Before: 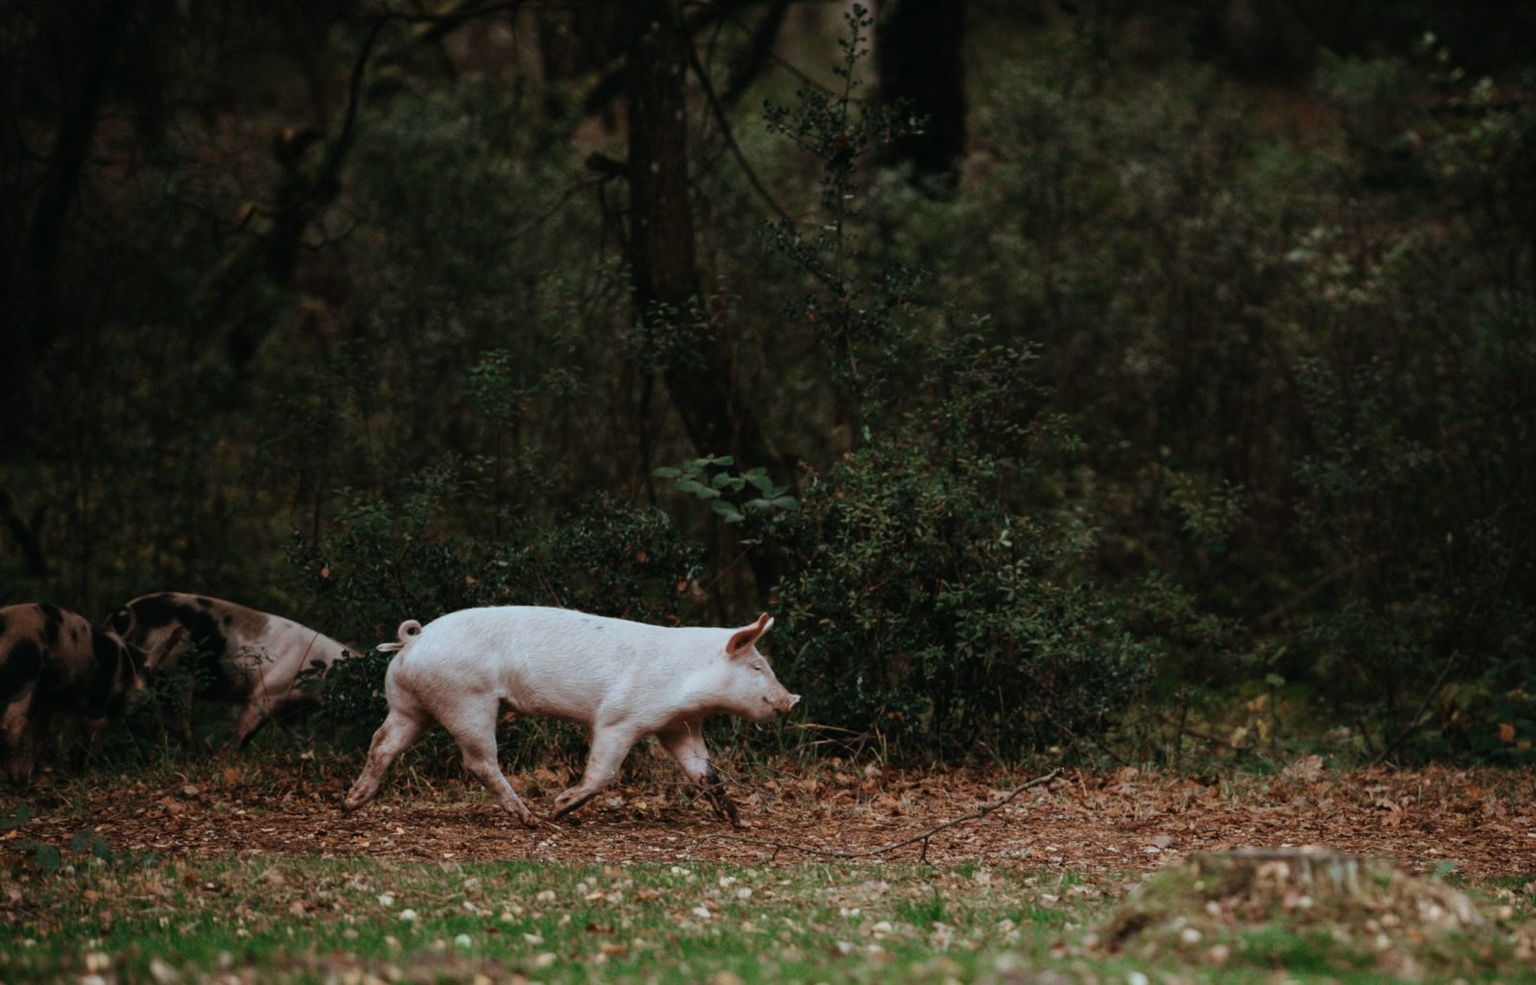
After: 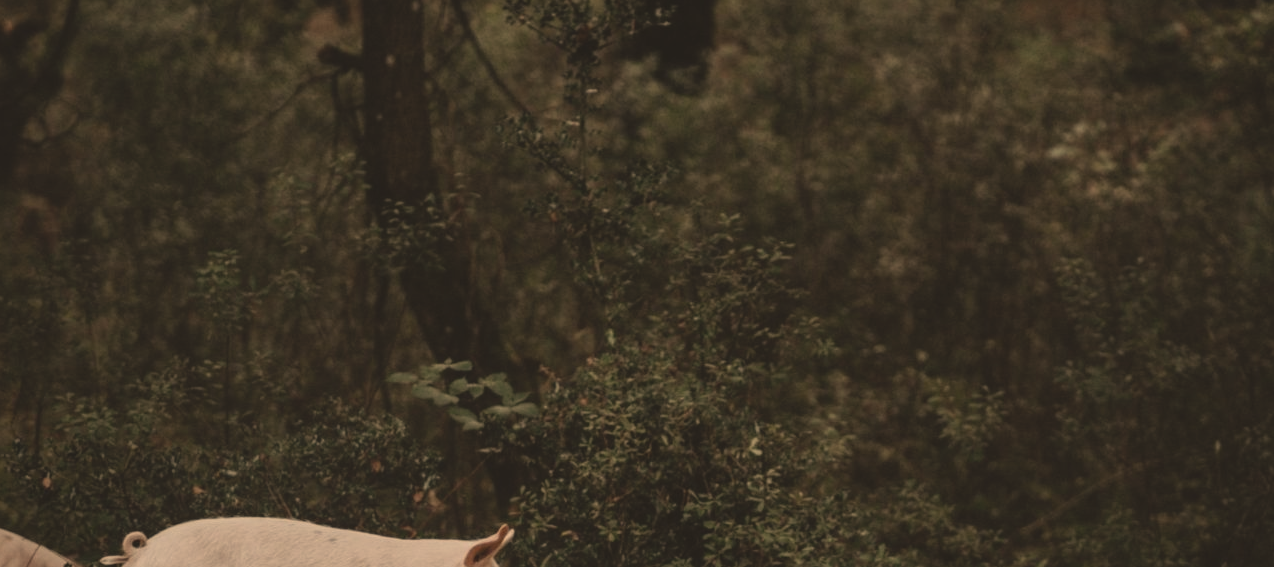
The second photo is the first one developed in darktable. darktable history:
contrast brightness saturation: contrast -0.253, saturation -0.442
crop: left 18.28%, top 11.122%, right 2.067%, bottom 33.524%
local contrast: on, module defaults
color correction: highlights a* 14.92, highlights b* 32.33
